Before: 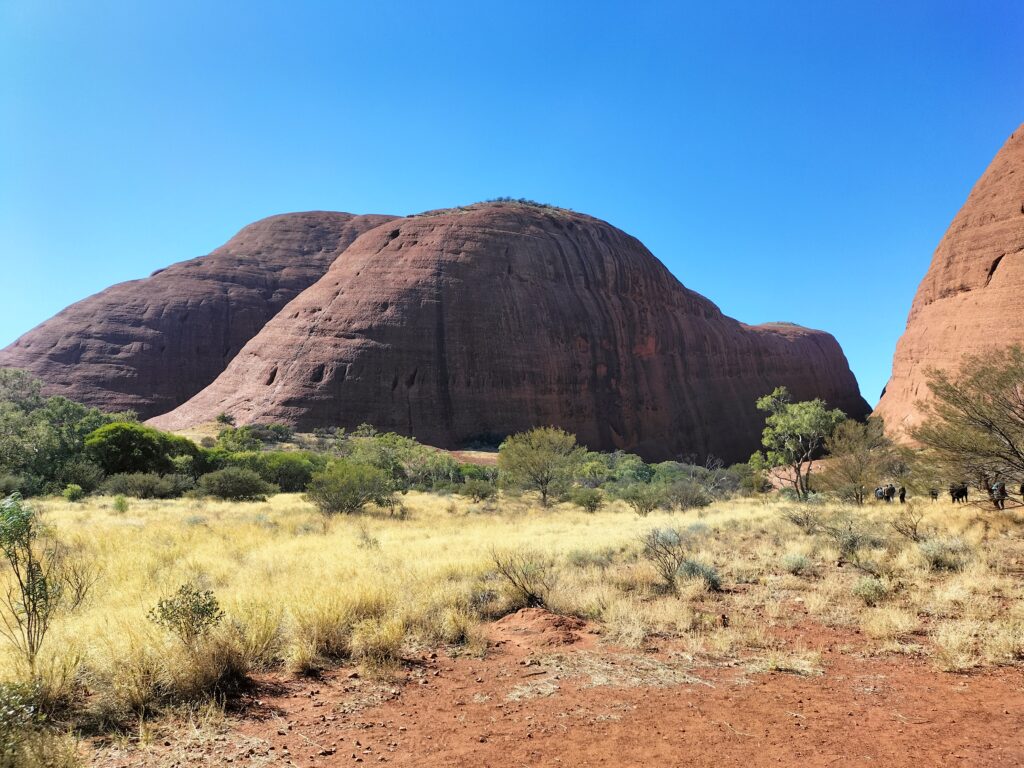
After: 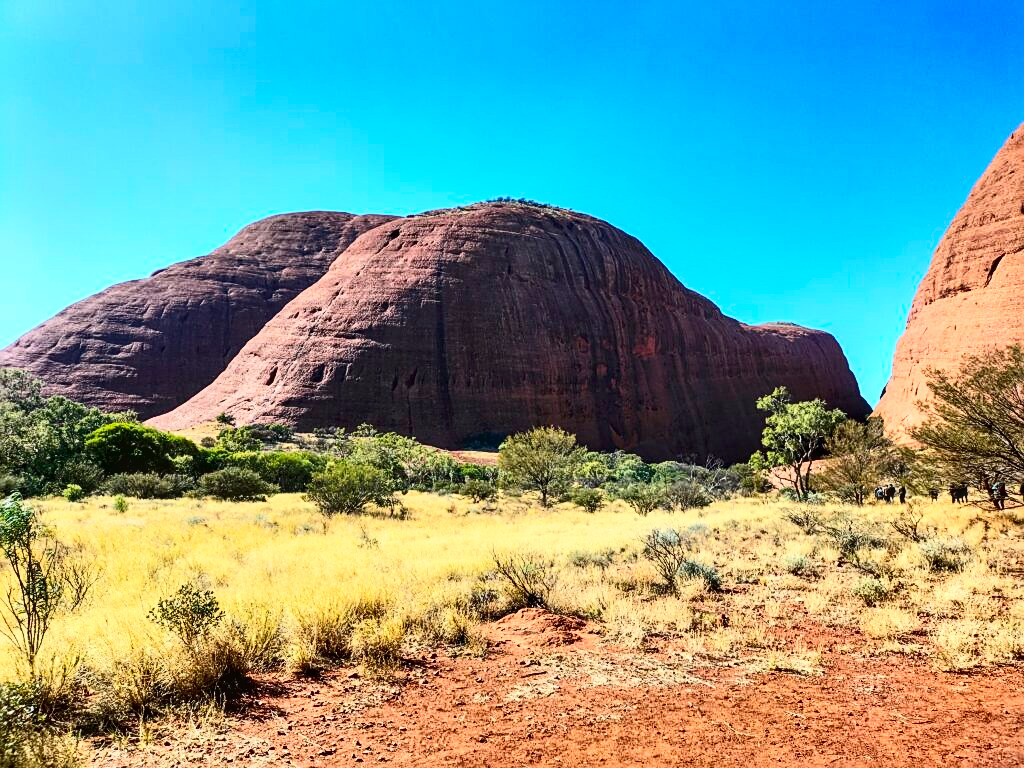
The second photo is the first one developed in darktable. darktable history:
exposure: black level correction 0.009, exposure 0.016 EV, compensate highlight preservation false
sharpen: on, module defaults
contrast brightness saturation: contrast 0.402, brightness 0.097, saturation 0.214
shadows and highlights: shadows 49.1, highlights -42.39, highlights color adjustment 0.123%, soften with gaussian
local contrast: on, module defaults
